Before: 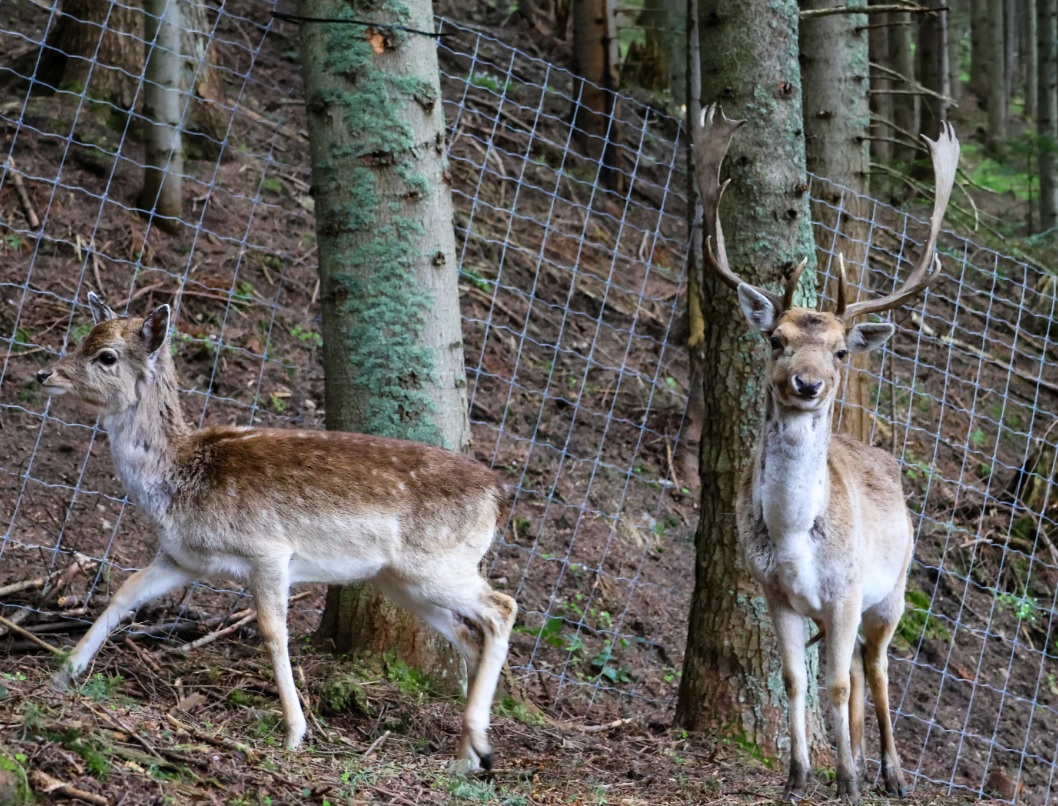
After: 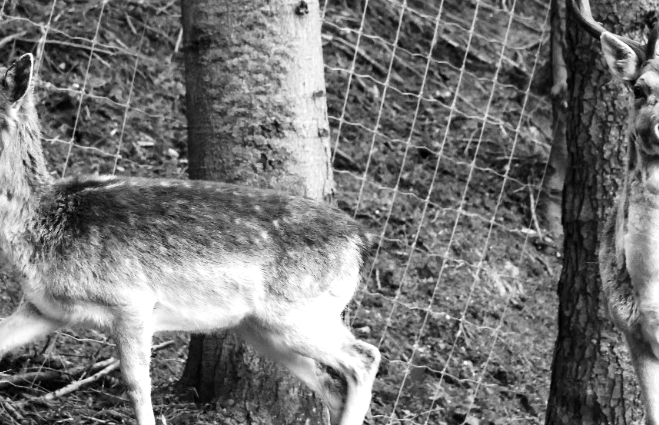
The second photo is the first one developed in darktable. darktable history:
color calibration: output gray [0.267, 0.423, 0.261, 0], x 0.37, y 0.382, temperature 4317.9 K
exposure: exposure 0.6 EV, compensate exposure bias true, compensate highlight preservation false
contrast brightness saturation: contrast 0.169, saturation 0.322
crop: left 12.981%, top 31.152%, right 24.646%, bottom 16.084%
